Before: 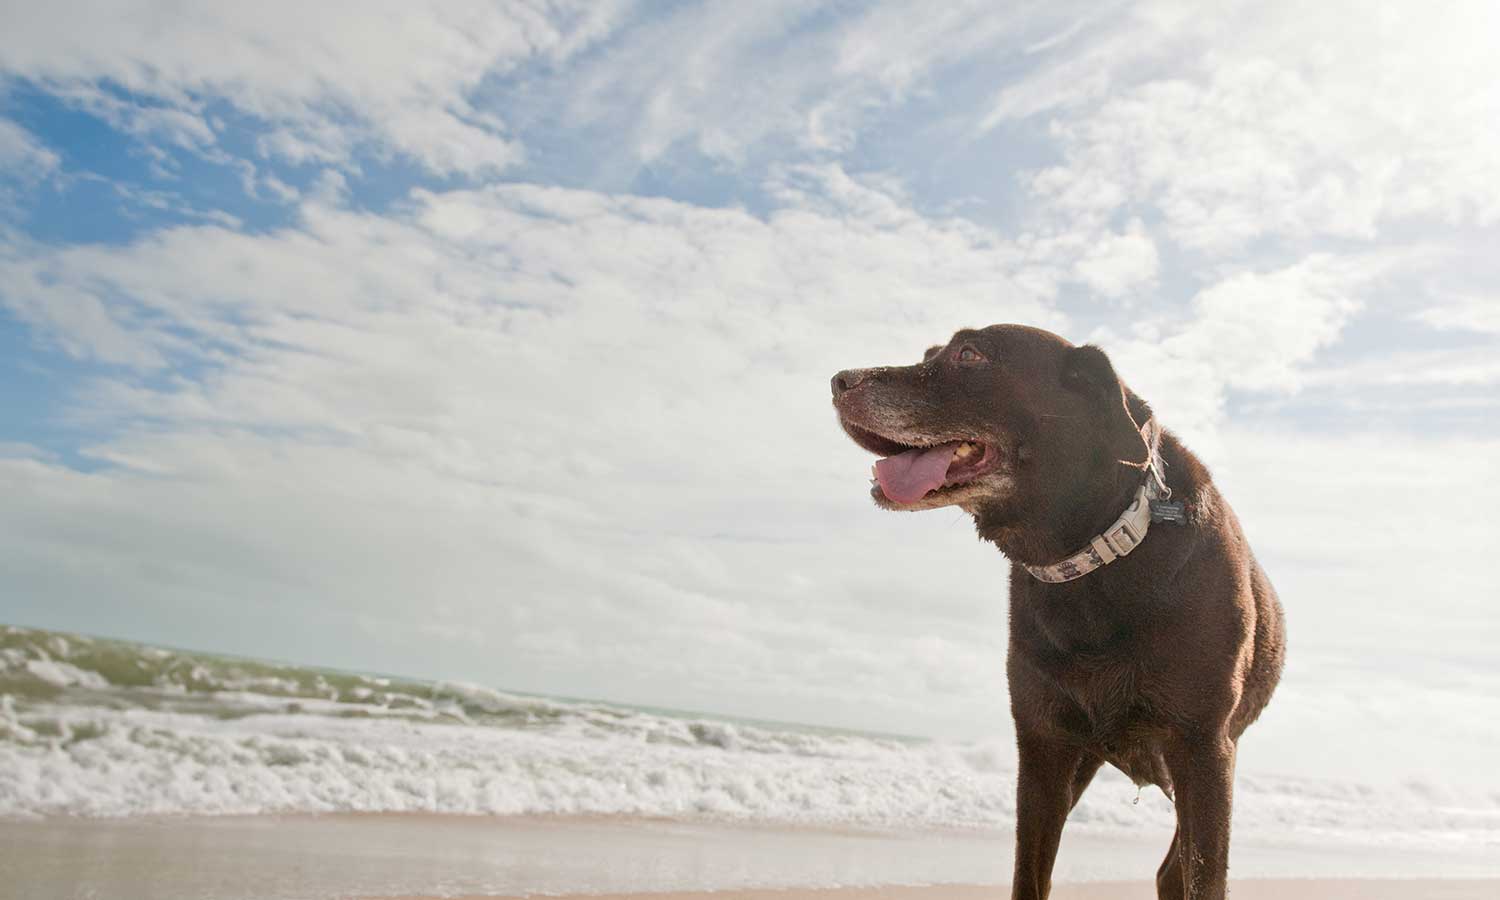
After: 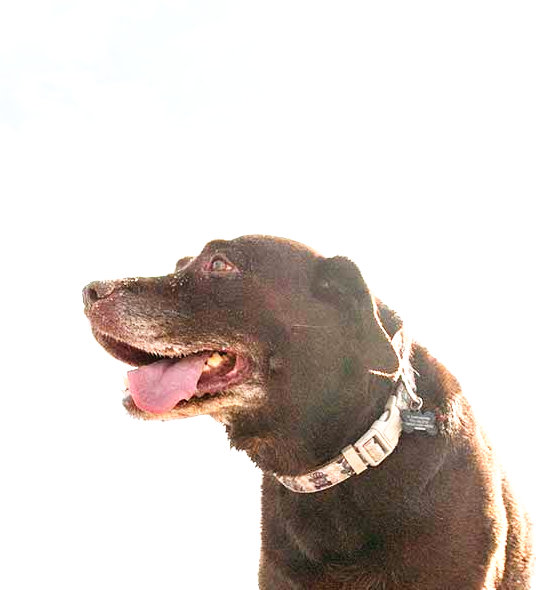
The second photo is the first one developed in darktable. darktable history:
crop and rotate: left 49.936%, top 10.094%, right 13.136%, bottom 24.256%
exposure: exposure 1 EV, compensate highlight preservation false
tone curve: curves: ch0 [(0, 0) (0.003, 0.016) (0.011, 0.016) (0.025, 0.016) (0.044, 0.017) (0.069, 0.026) (0.1, 0.044) (0.136, 0.074) (0.177, 0.121) (0.224, 0.183) (0.277, 0.248) (0.335, 0.326) (0.399, 0.413) (0.468, 0.511) (0.543, 0.612) (0.623, 0.717) (0.709, 0.818) (0.801, 0.911) (0.898, 0.979) (1, 1)], preserve colors none
